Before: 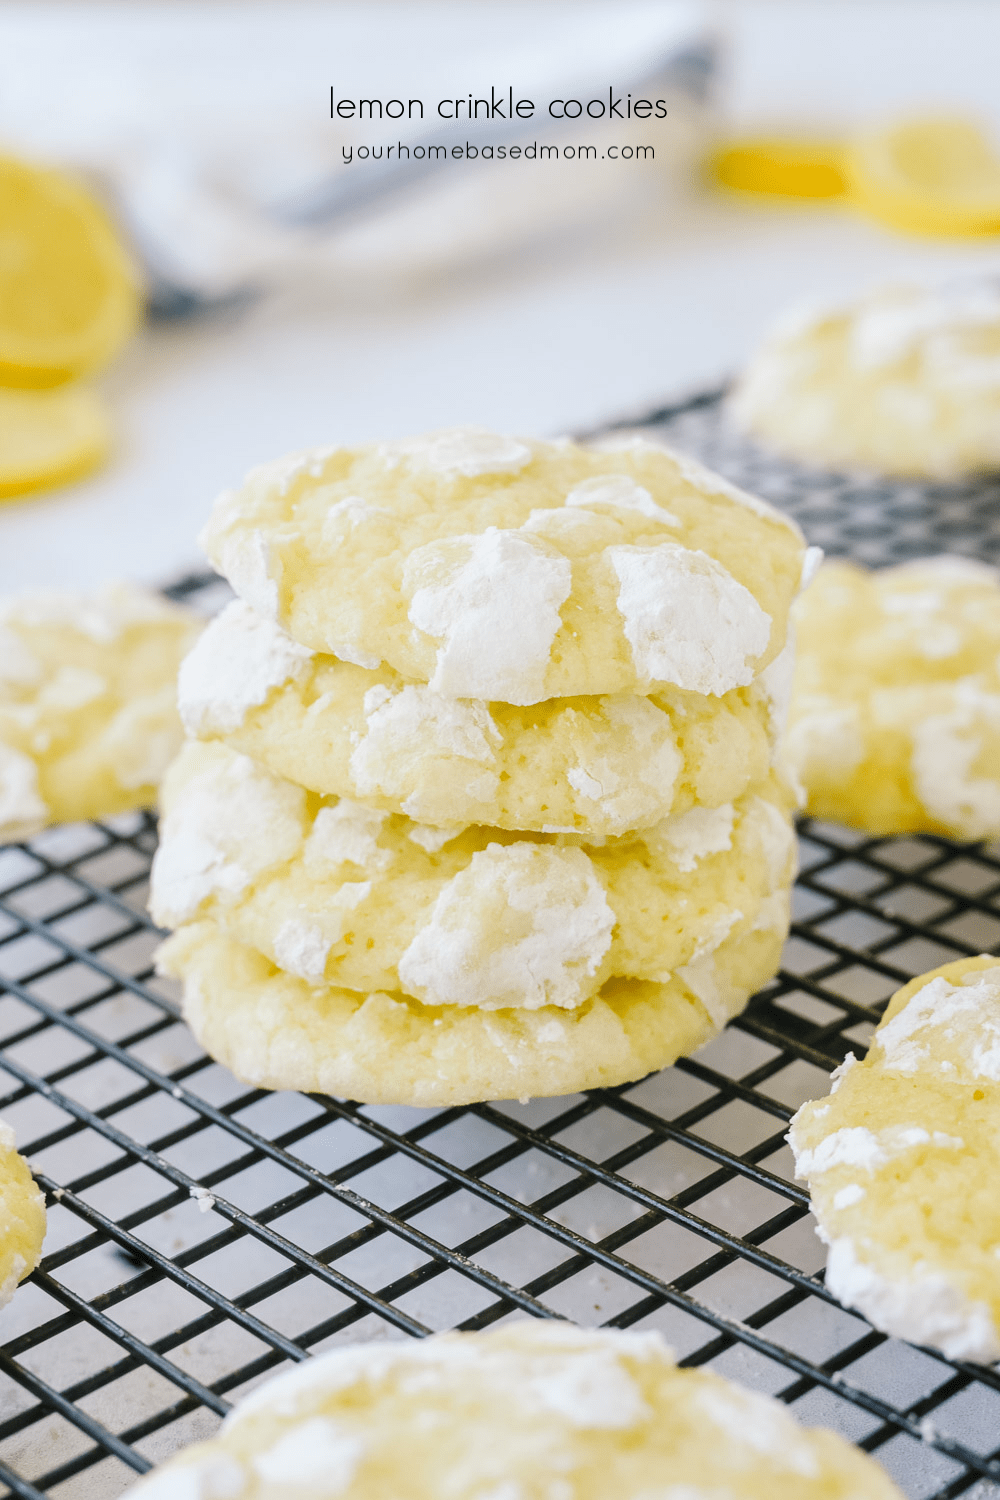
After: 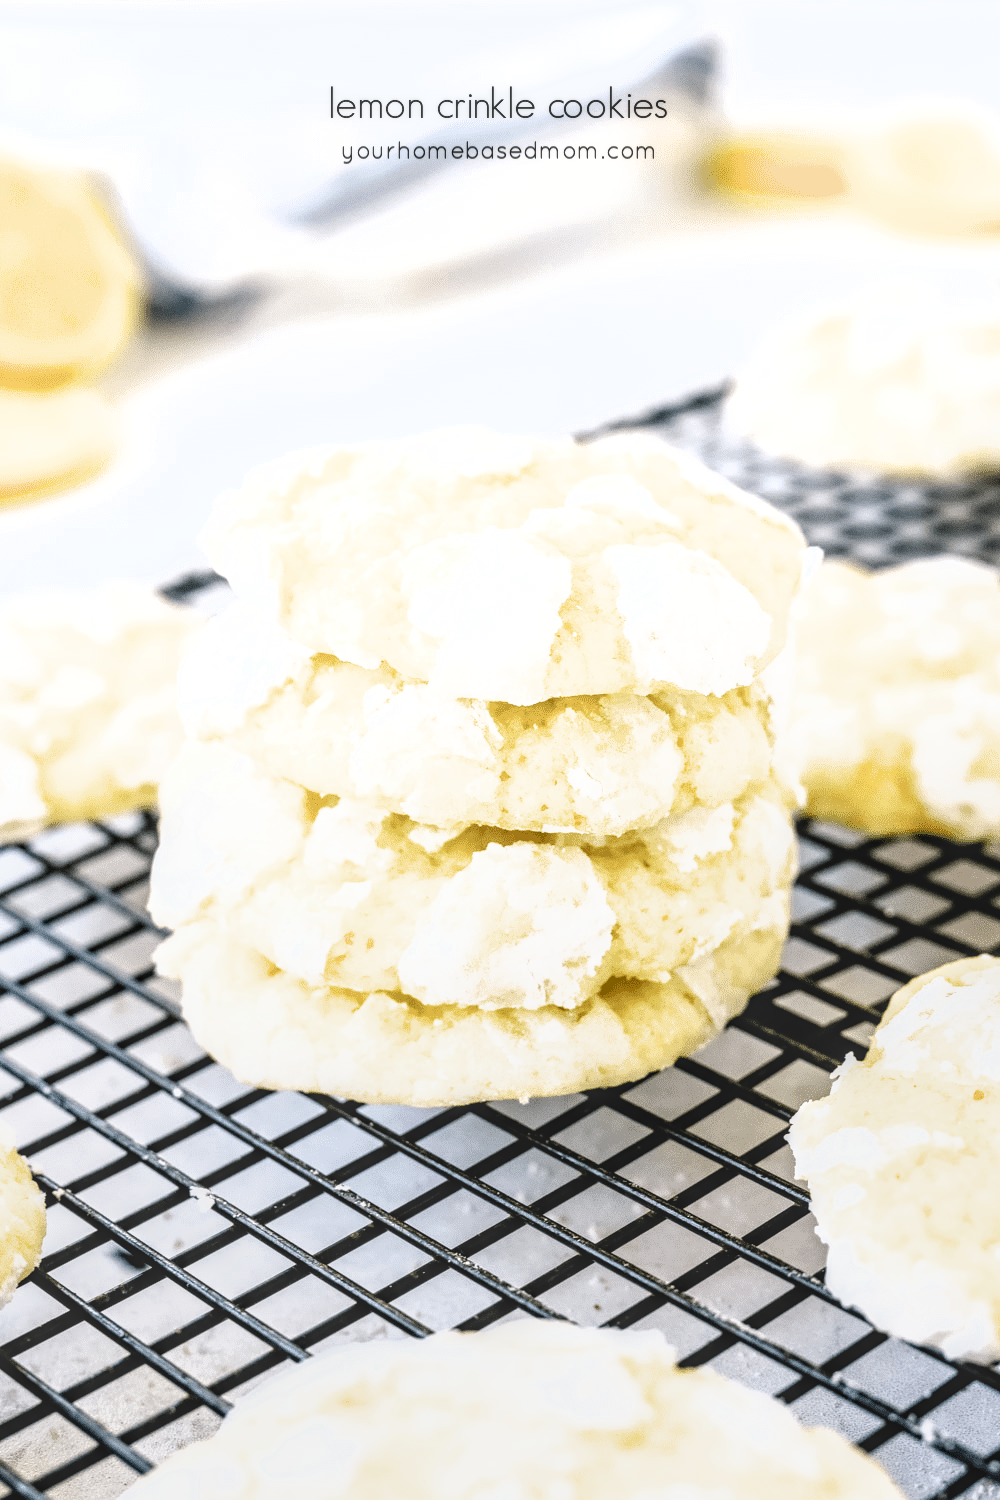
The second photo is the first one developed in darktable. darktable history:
filmic rgb: black relative exposure -8.19 EV, white relative exposure 2.22 EV, hardness 7.13, latitude 85.18%, contrast 1.689, highlights saturation mix -3.25%, shadows ↔ highlights balance -2.47%
local contrast: highlights 6%, shadows 6%, detail 134%
